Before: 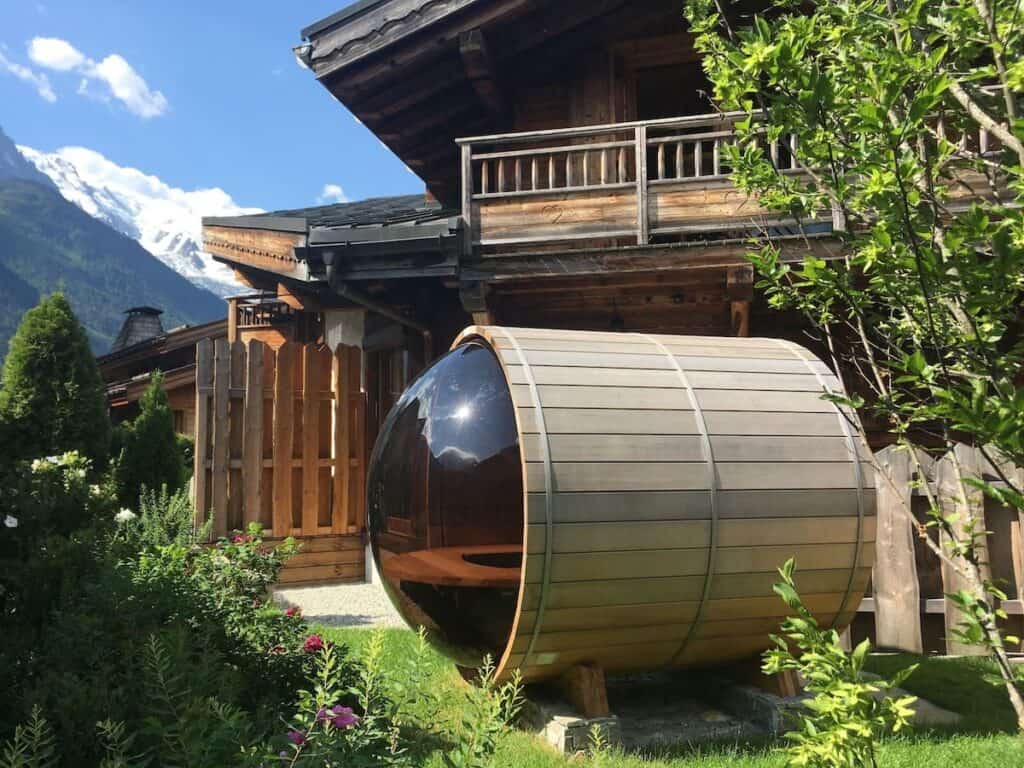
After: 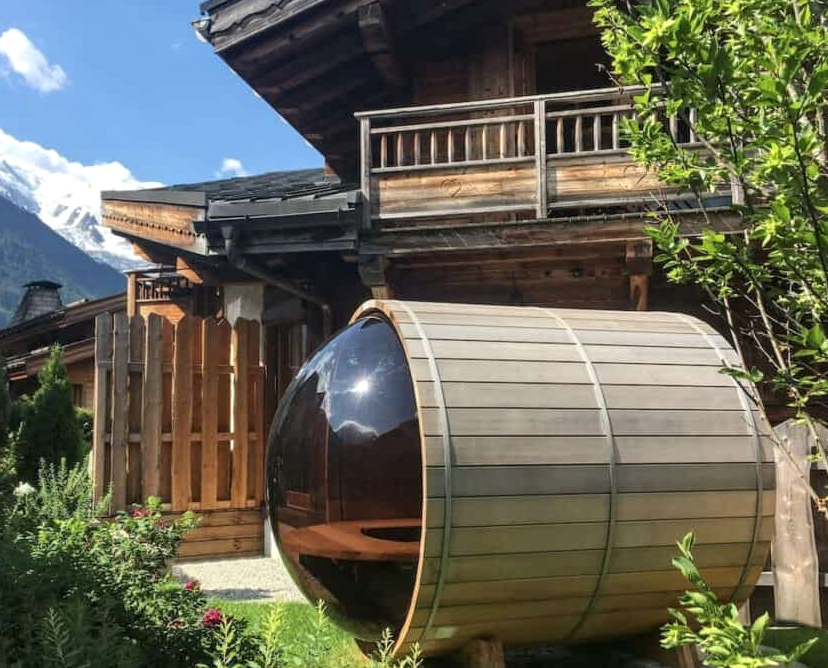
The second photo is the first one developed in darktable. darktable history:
crop: left 9.929%, top 3.475%, right 9.188%, bottom 9.529%
local contrast: on, module defaults
shadows and highlights: shadows 30.86, highlights 0, soften with gaussian
